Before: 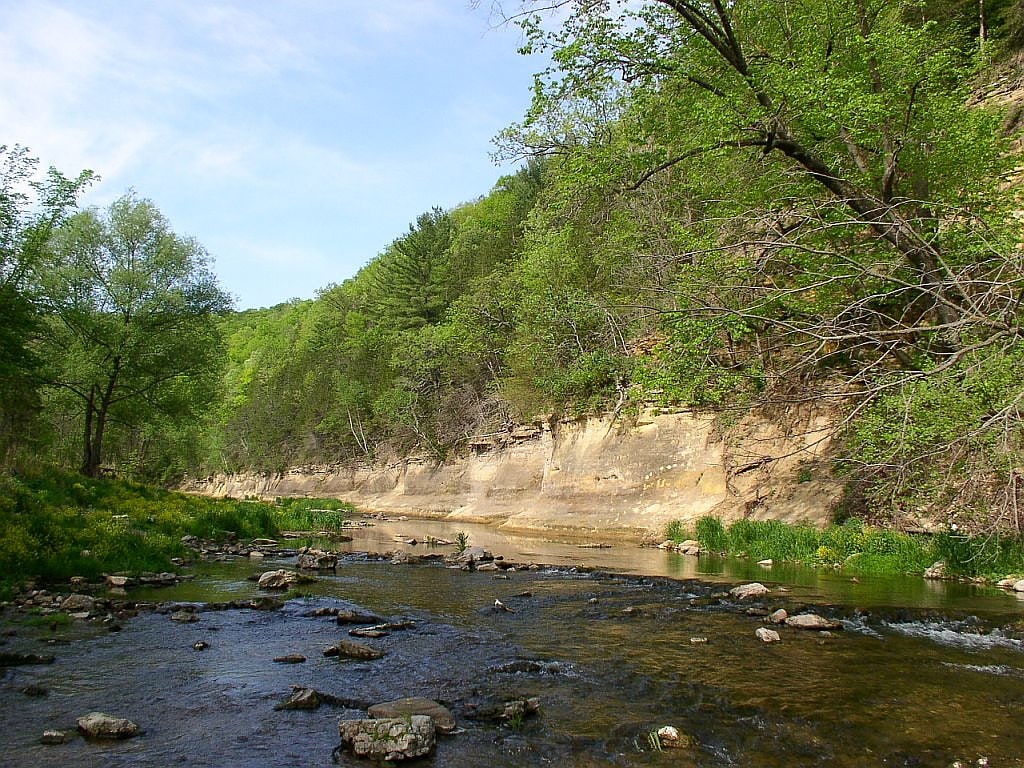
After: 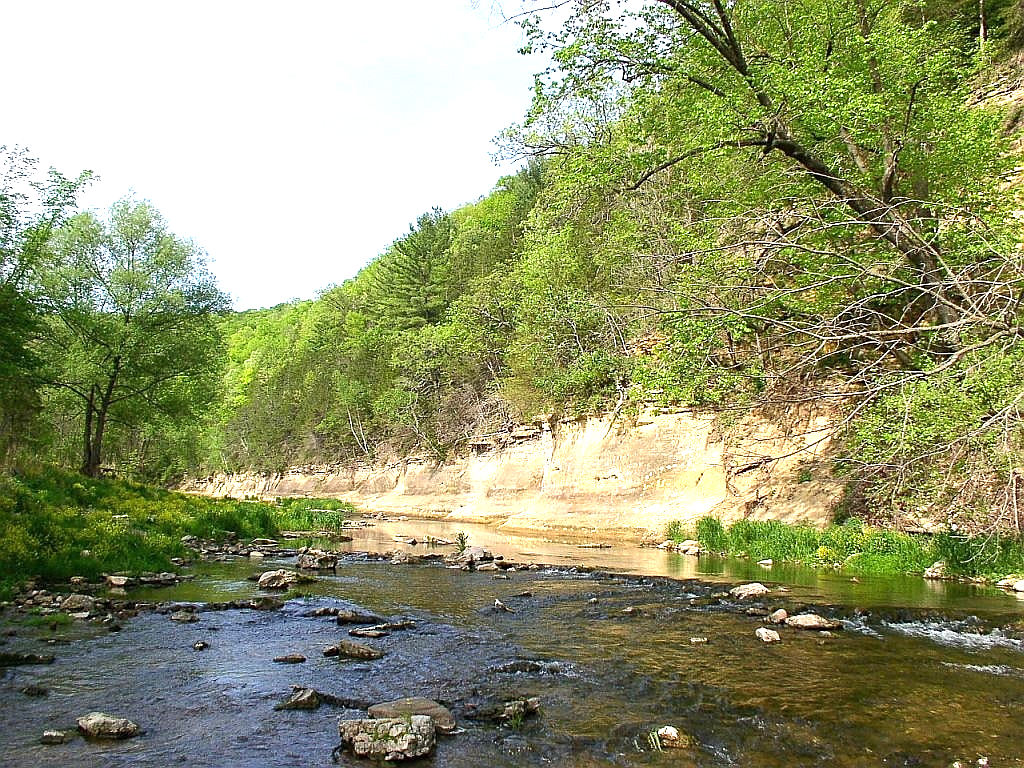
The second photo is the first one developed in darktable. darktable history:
exposure: black level correction 0, exposure 1 EV, compensate highlight preservation false
sharpen: amount 0.201
